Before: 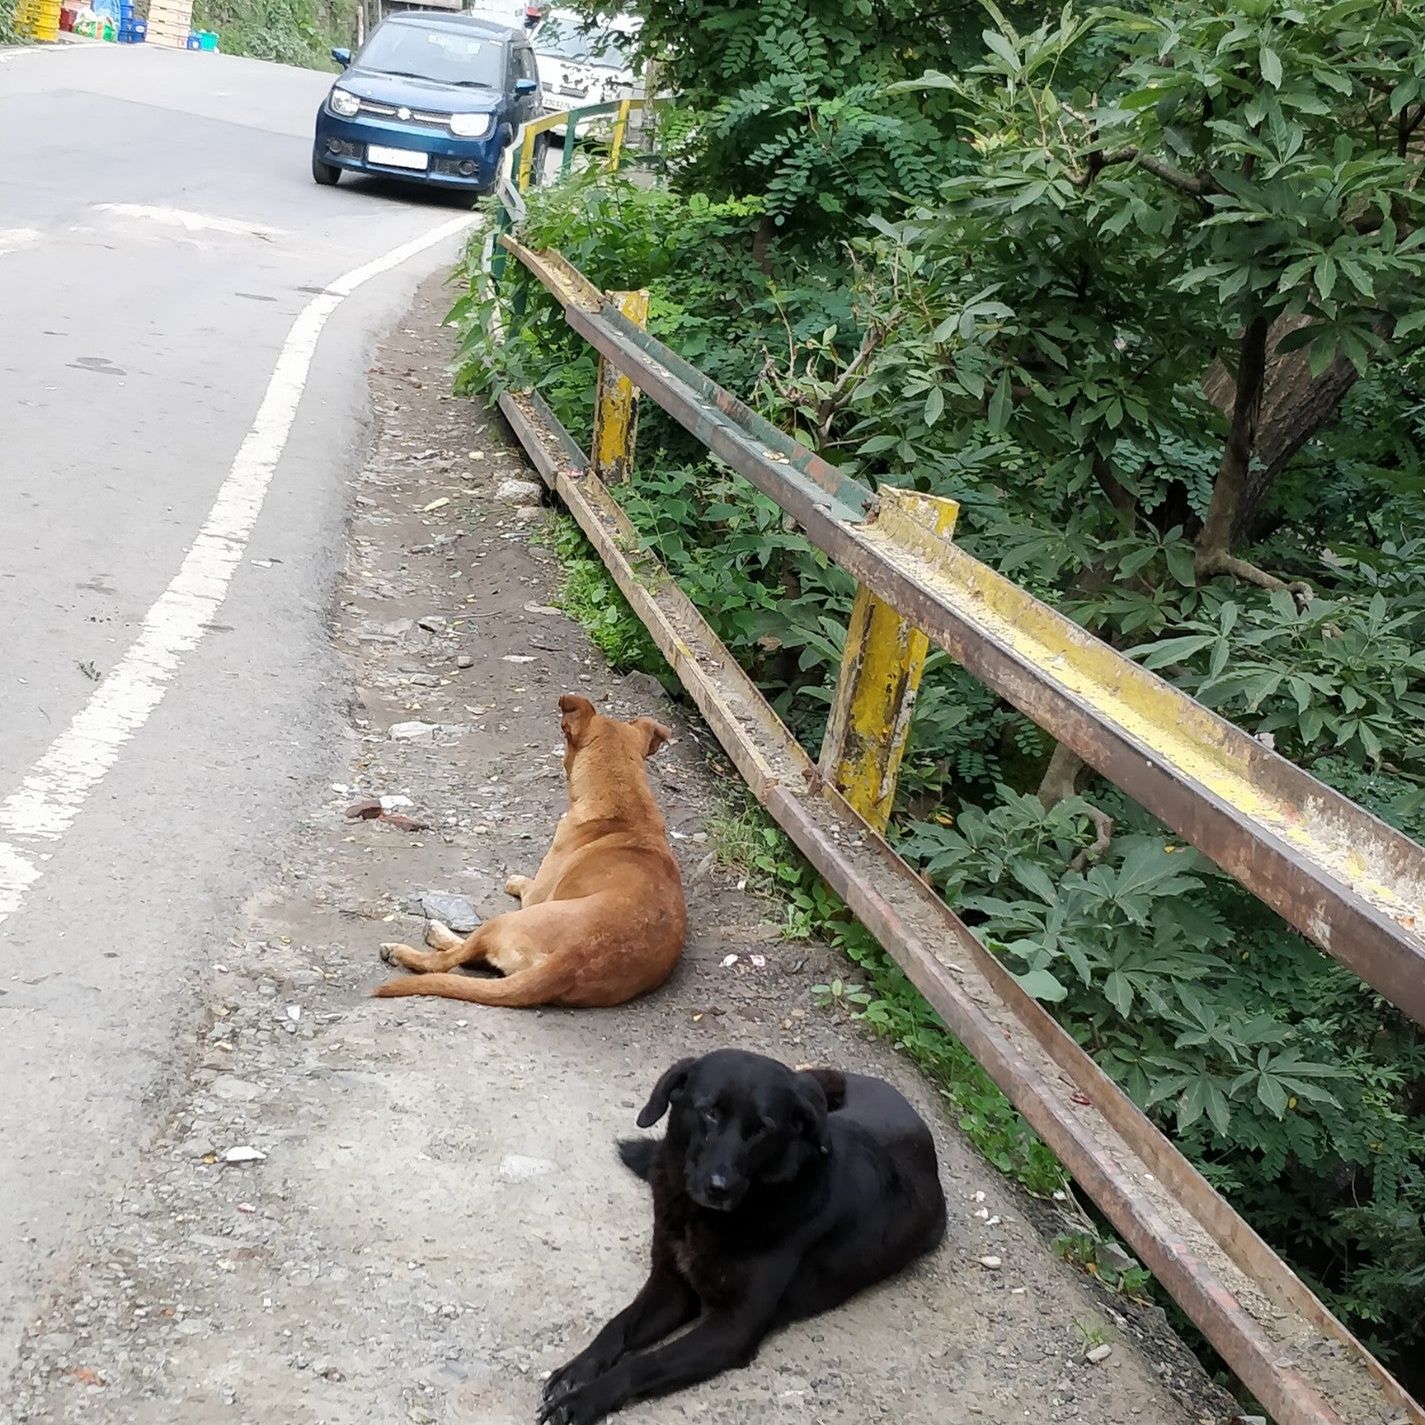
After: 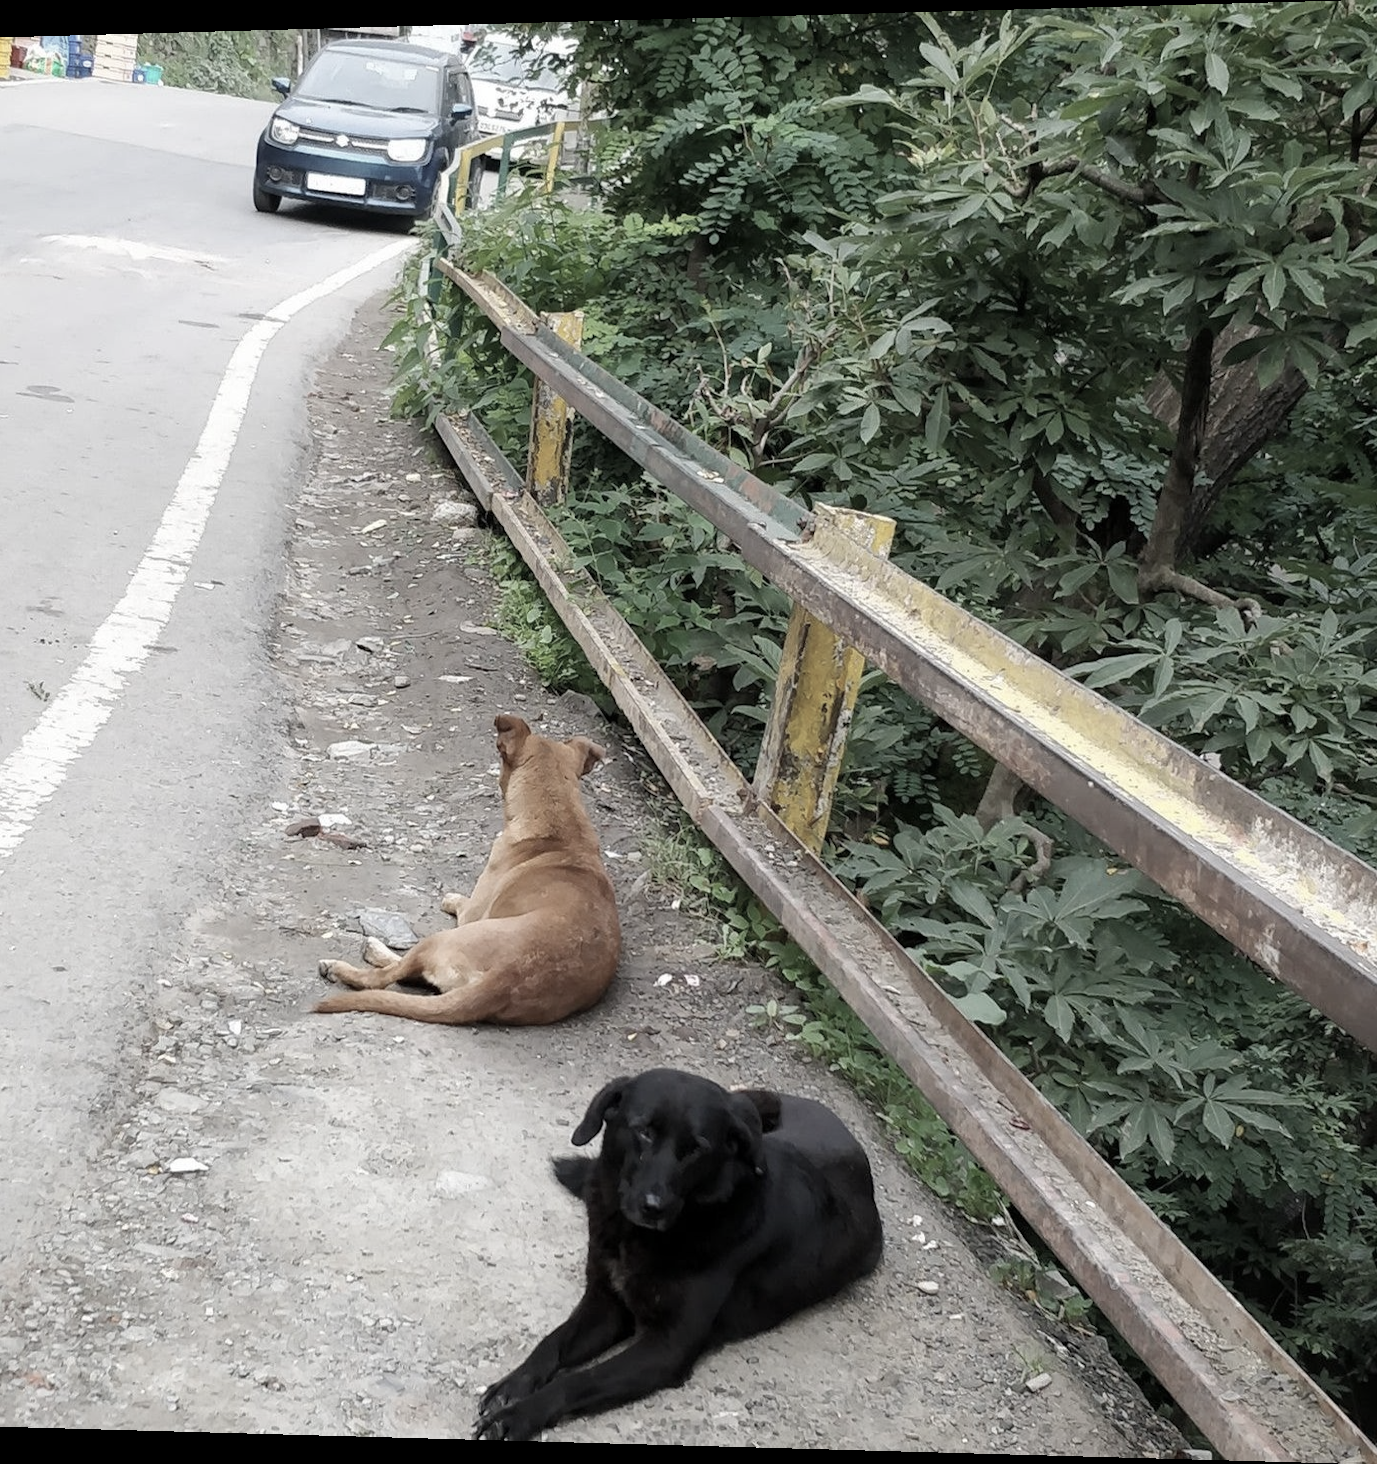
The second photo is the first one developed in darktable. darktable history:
color correction: saturation 0.5
rotate and perspective: lens shift (horizontal) -0.055, automatic cropping off
crop and rotate: left 3.238%
